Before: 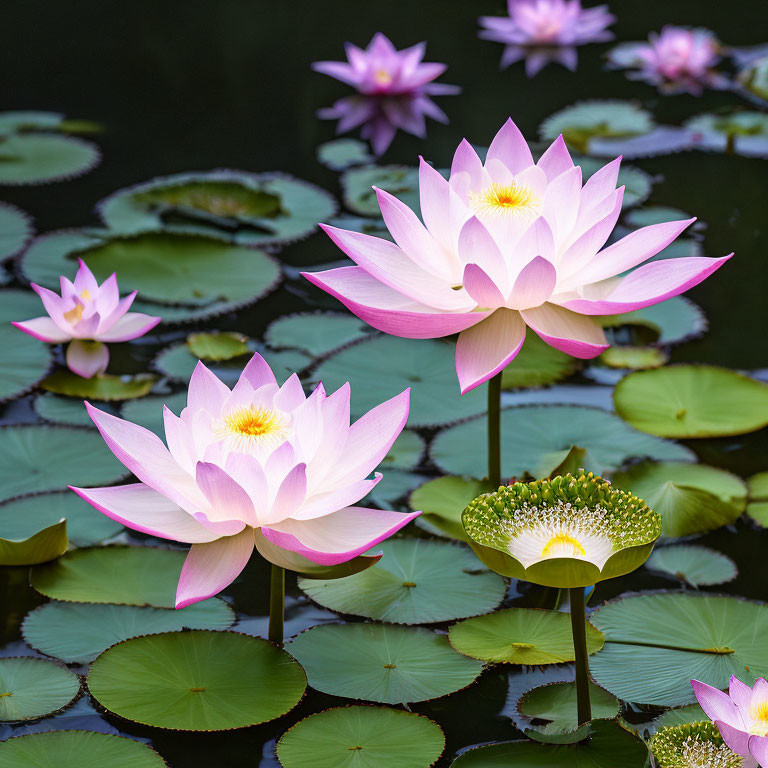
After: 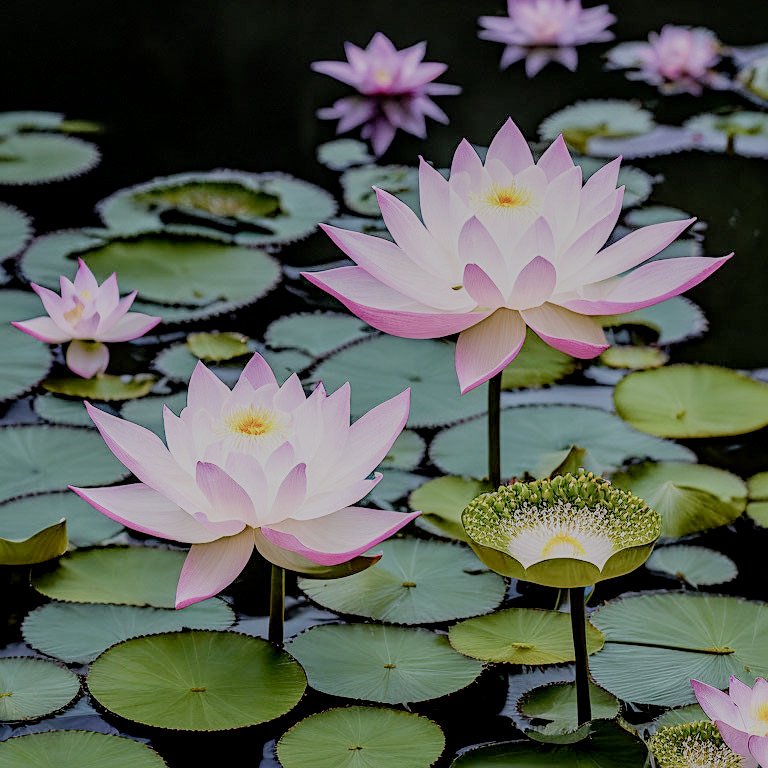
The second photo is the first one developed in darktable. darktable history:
sharpen: on, module defaults
shadows and highlights: shadows 6.33, soften with gaussian
local contrast: highlights 23%, detail 130%
filmic rgb: black relative exposure -7.33 EV, white relative exposure 5.08 EV, threshold 5.97 EV, hardness 3.21, enable highlight reconstruction true
tone curve: curves: ch0 [(0, 0) (0.004, 0.008) (0.077, 0.156) (0.169, 0.29) (0.774, 0.774) (0.988, 0.926)], preserve colors none
exposure: exposure -0.487 EV, compensate highlight preservation false
